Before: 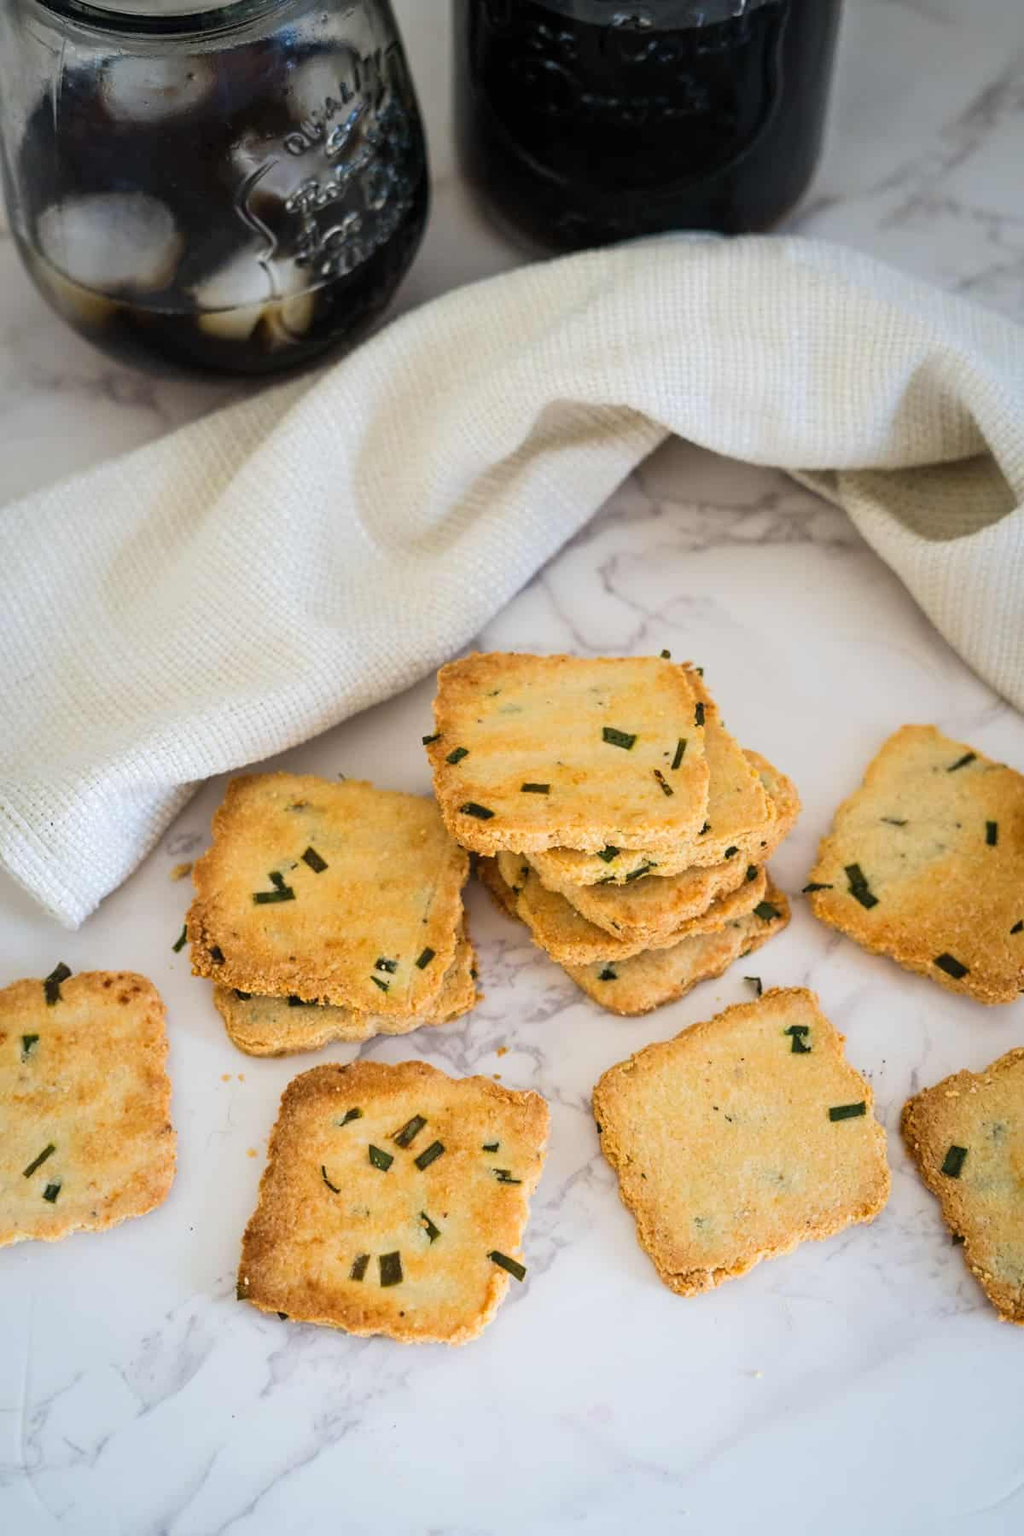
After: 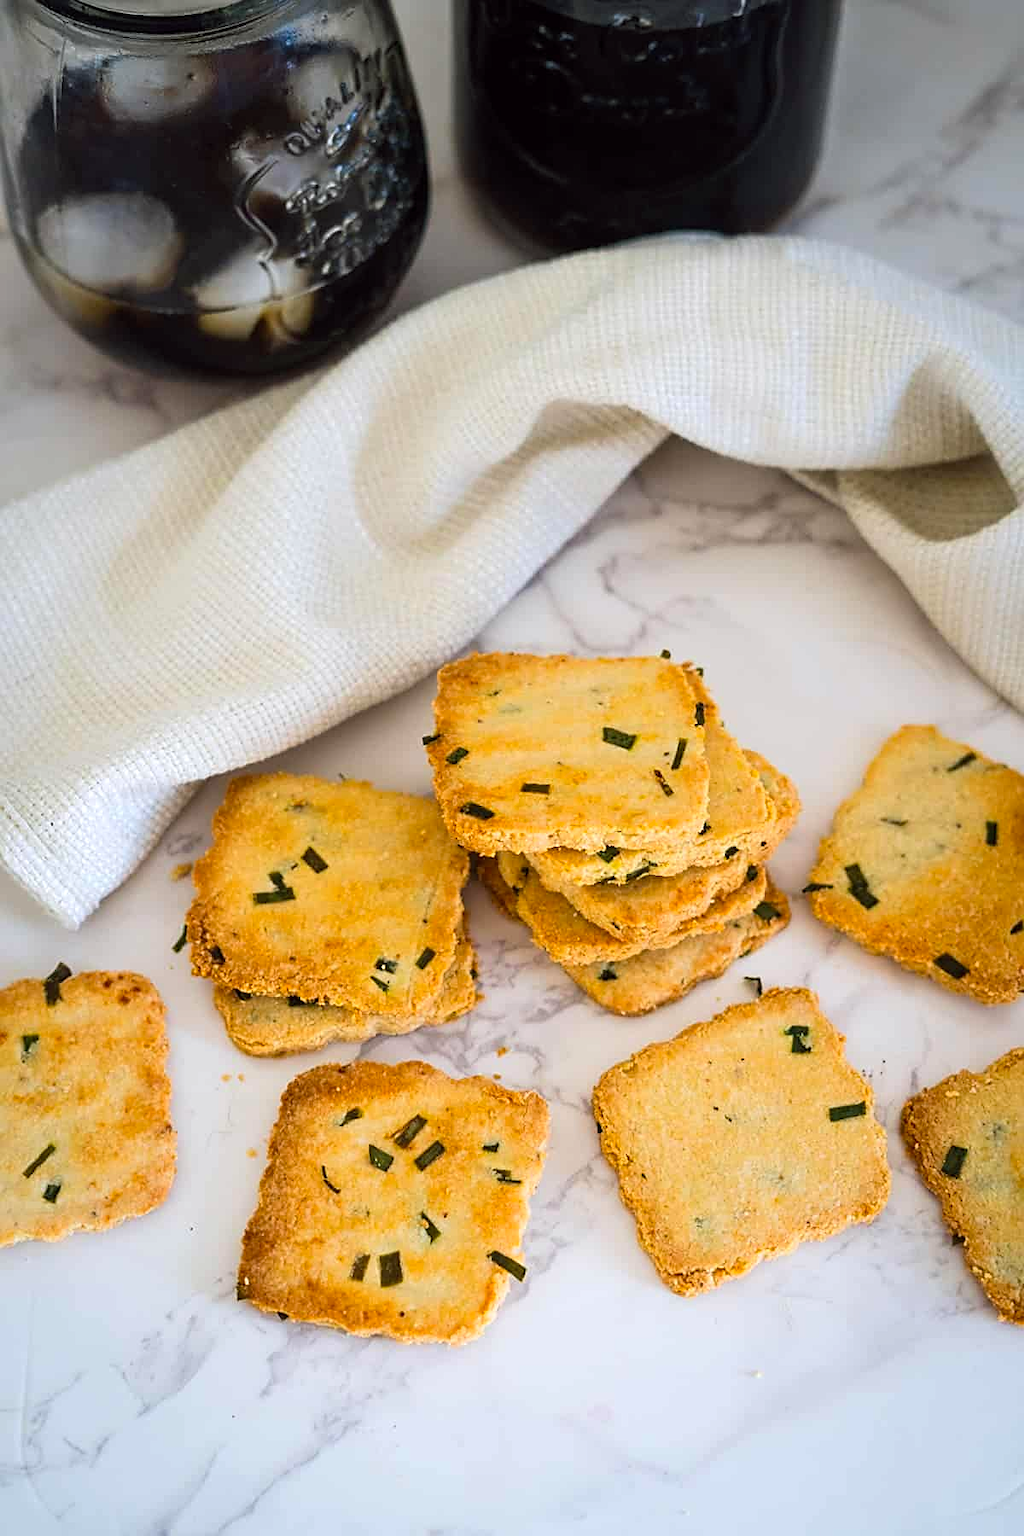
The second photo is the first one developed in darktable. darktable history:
color balance: lift [1, 1, 0.999, 1.001], gamma [1, 1.003, 1.005, 0.995], gain [1, 0.992, 0.988, 1.012], contrast 5%, output saturation 110%
sharpen: on, module defaults
